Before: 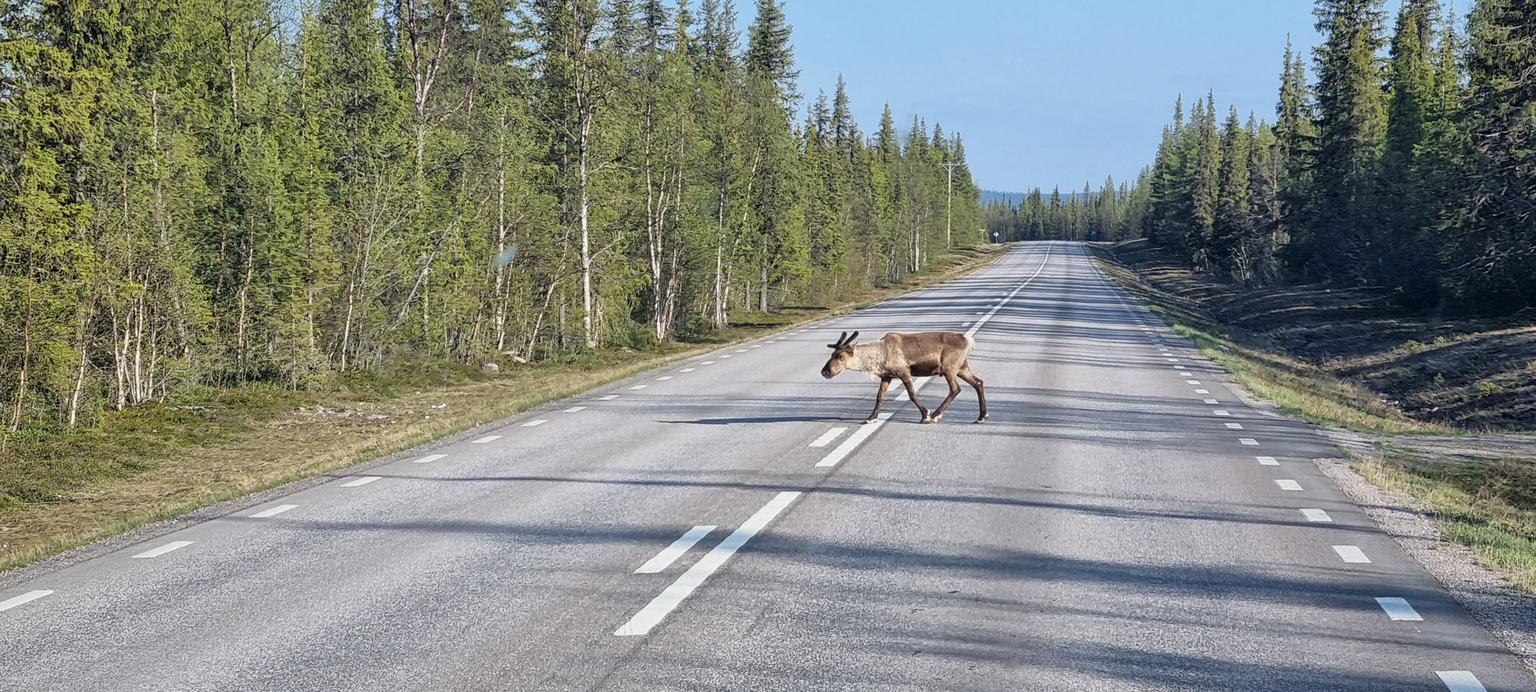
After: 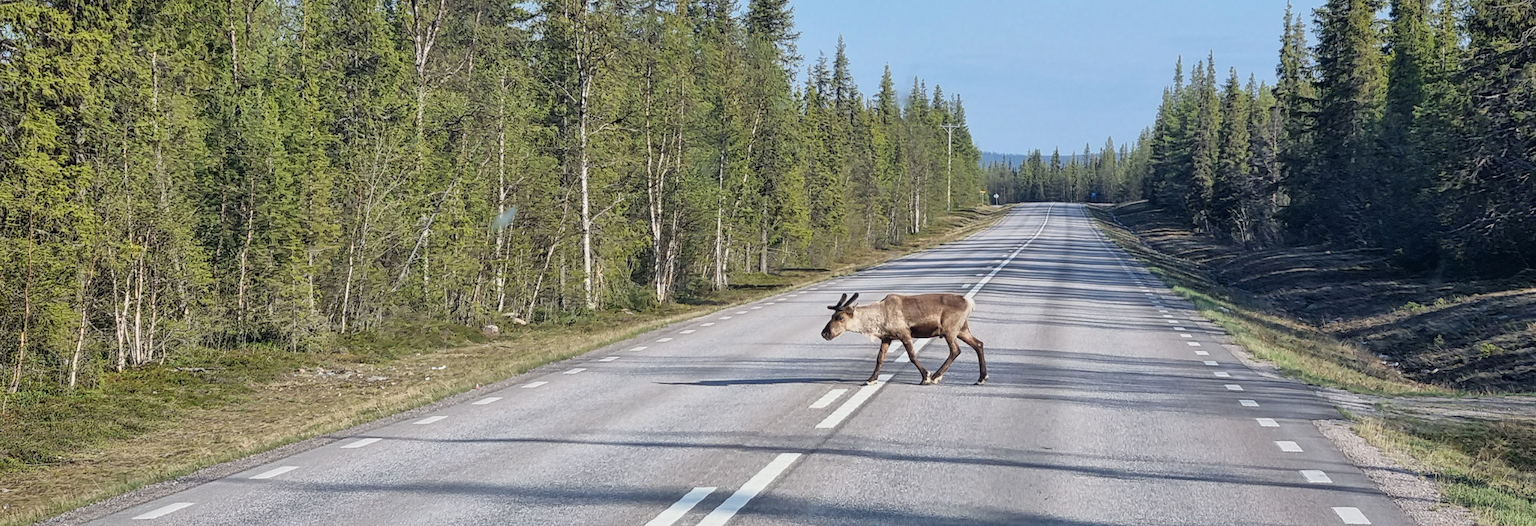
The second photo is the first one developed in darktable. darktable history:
crop: top 5.636%, bottom 18.123%
exposure: exposure -0.042 EV, compensate highlight preservation false
